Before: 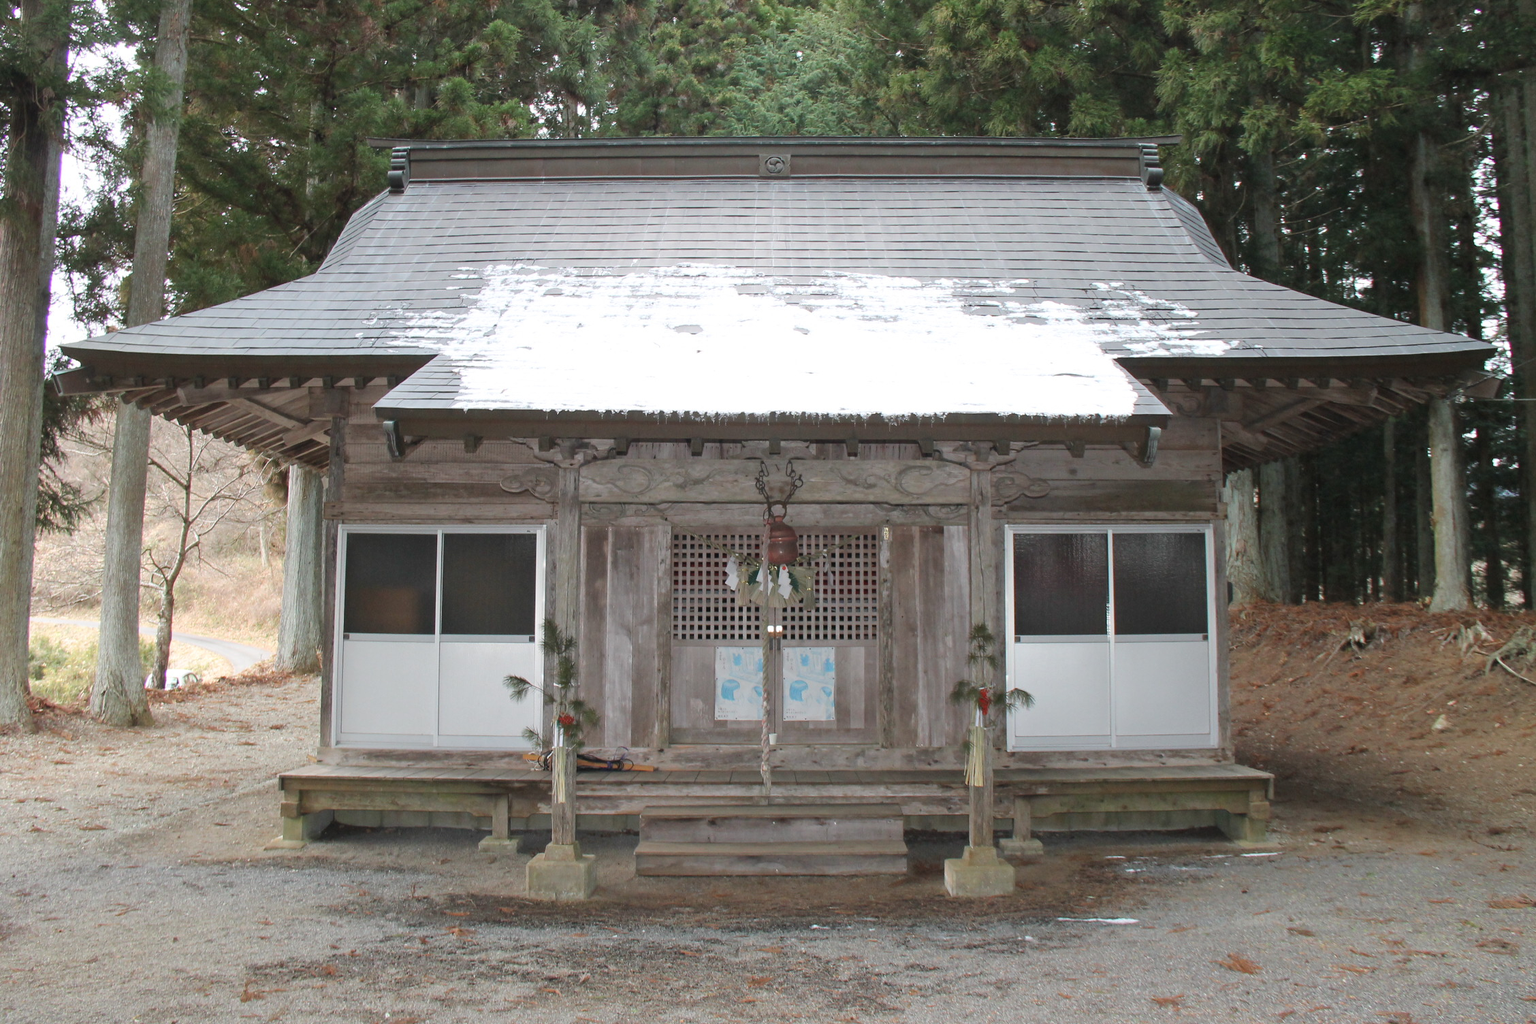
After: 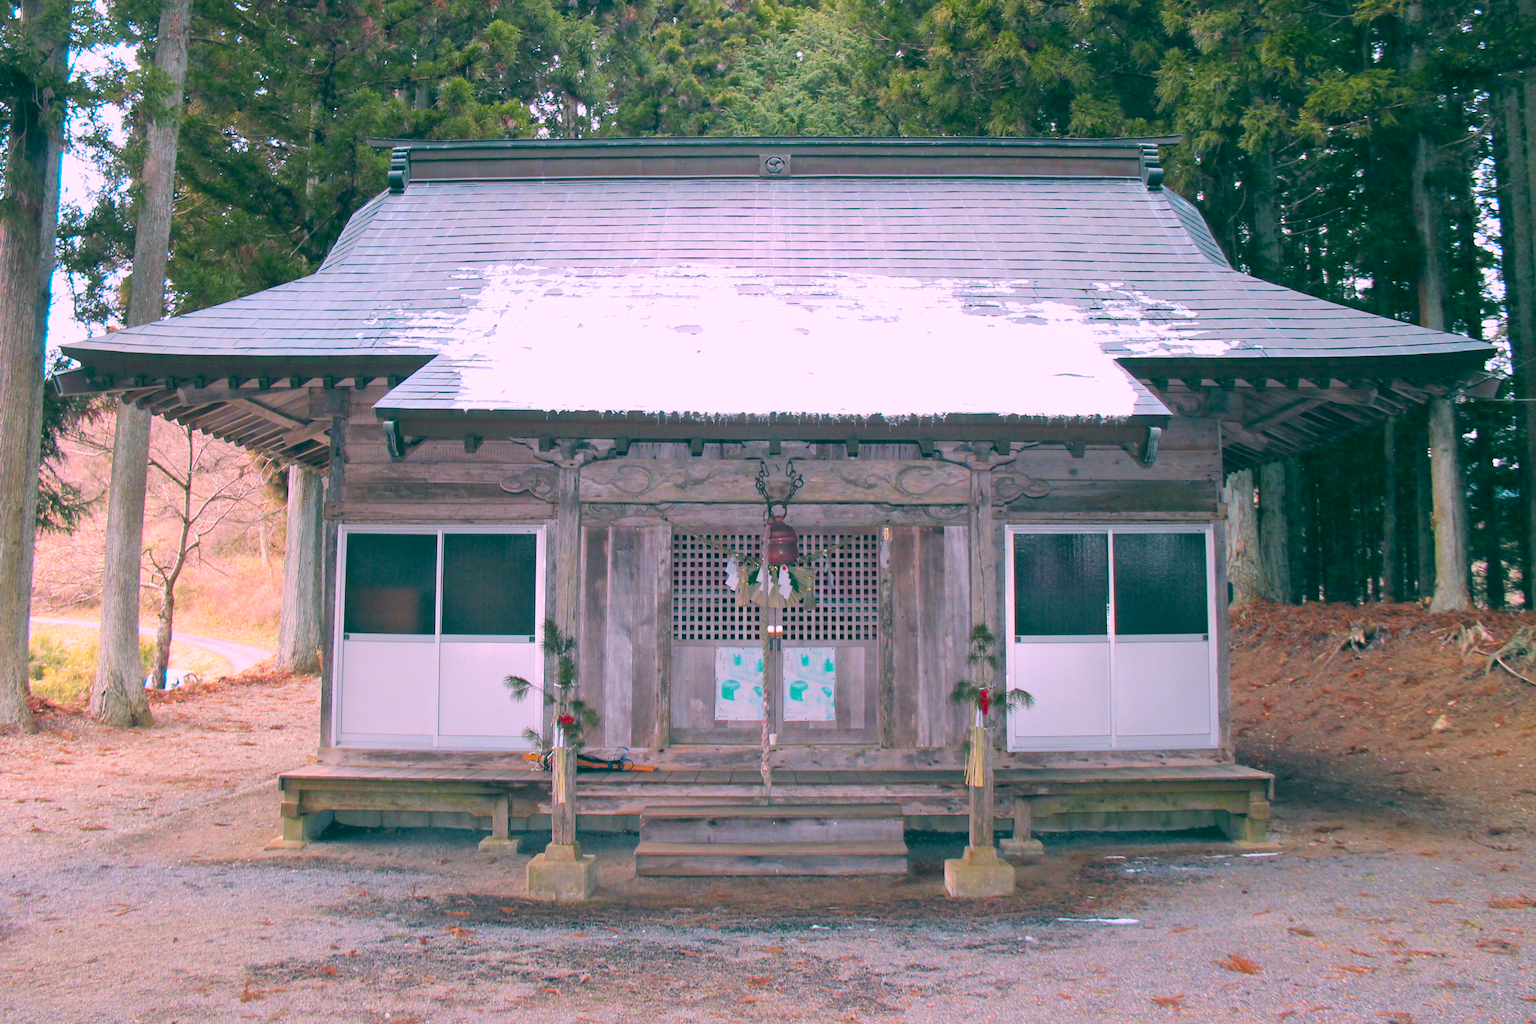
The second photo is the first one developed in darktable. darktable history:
tone equalizer: edges refinement/feathering 500, mask exposure compensation -1.57 EV, preserve details no
color correction: highlights a* 17.14, highlights b* 0.307, shadows a* -15.25, shadows b* -14.3, saturation 1.48
color zones: curves: ch0 [(0.254, 0.492) (0.724, 0.62)]; ch1 [(0.25, 0.528) (0.719, 0.796)]; ch2 [(0, 0.472) (0.25, 0.5) (0.73, 0.184)]
local contrast: mode bilateral grid, contrast 11, coarseness 25, detail 115%, midtone range 0.2
contrast brightness saturation: contrast 0.074, brightness 0.084, saturation 0.178
